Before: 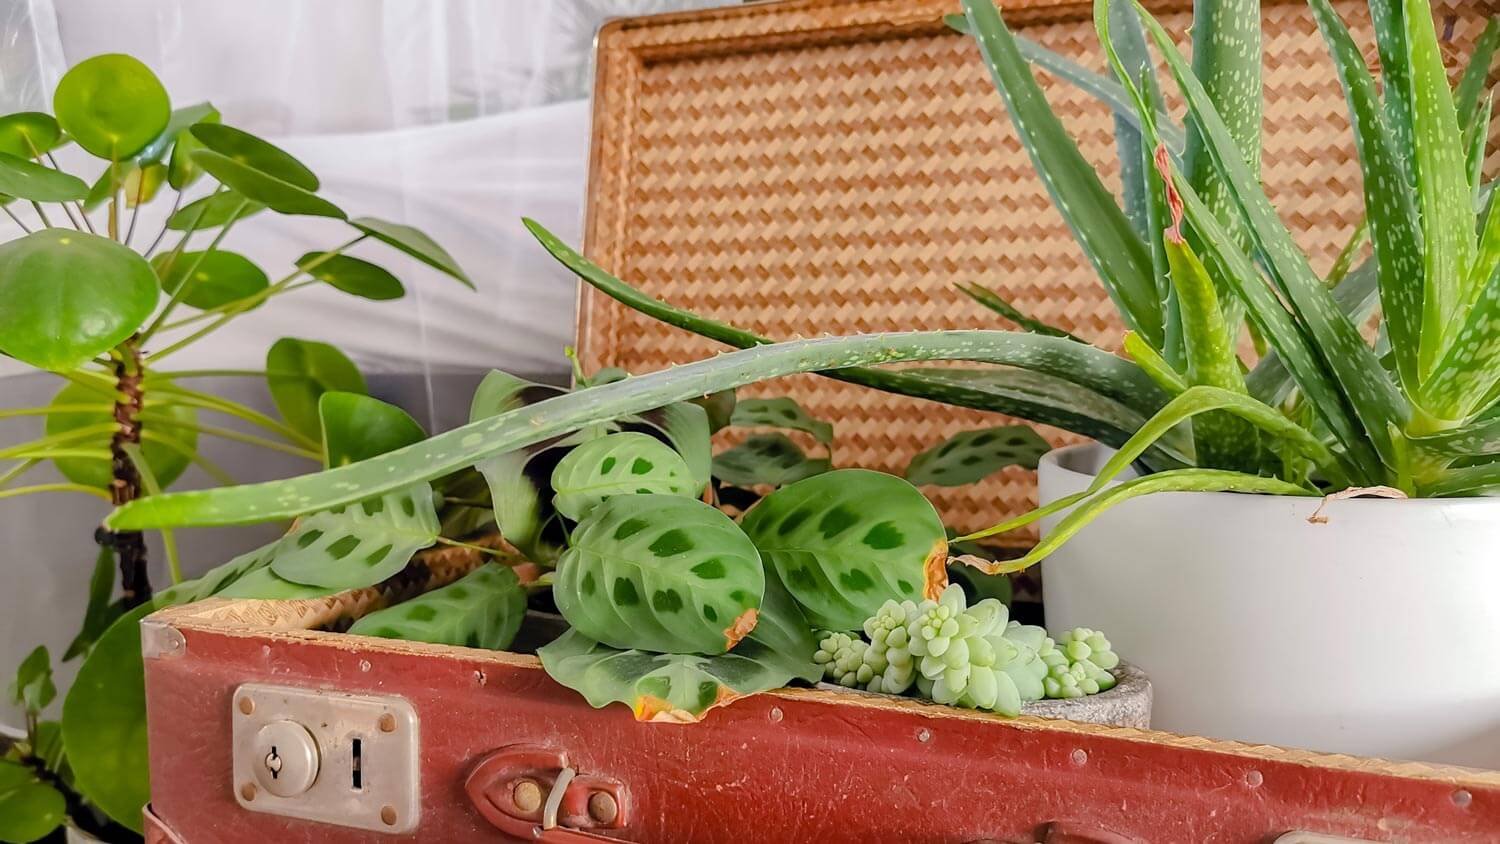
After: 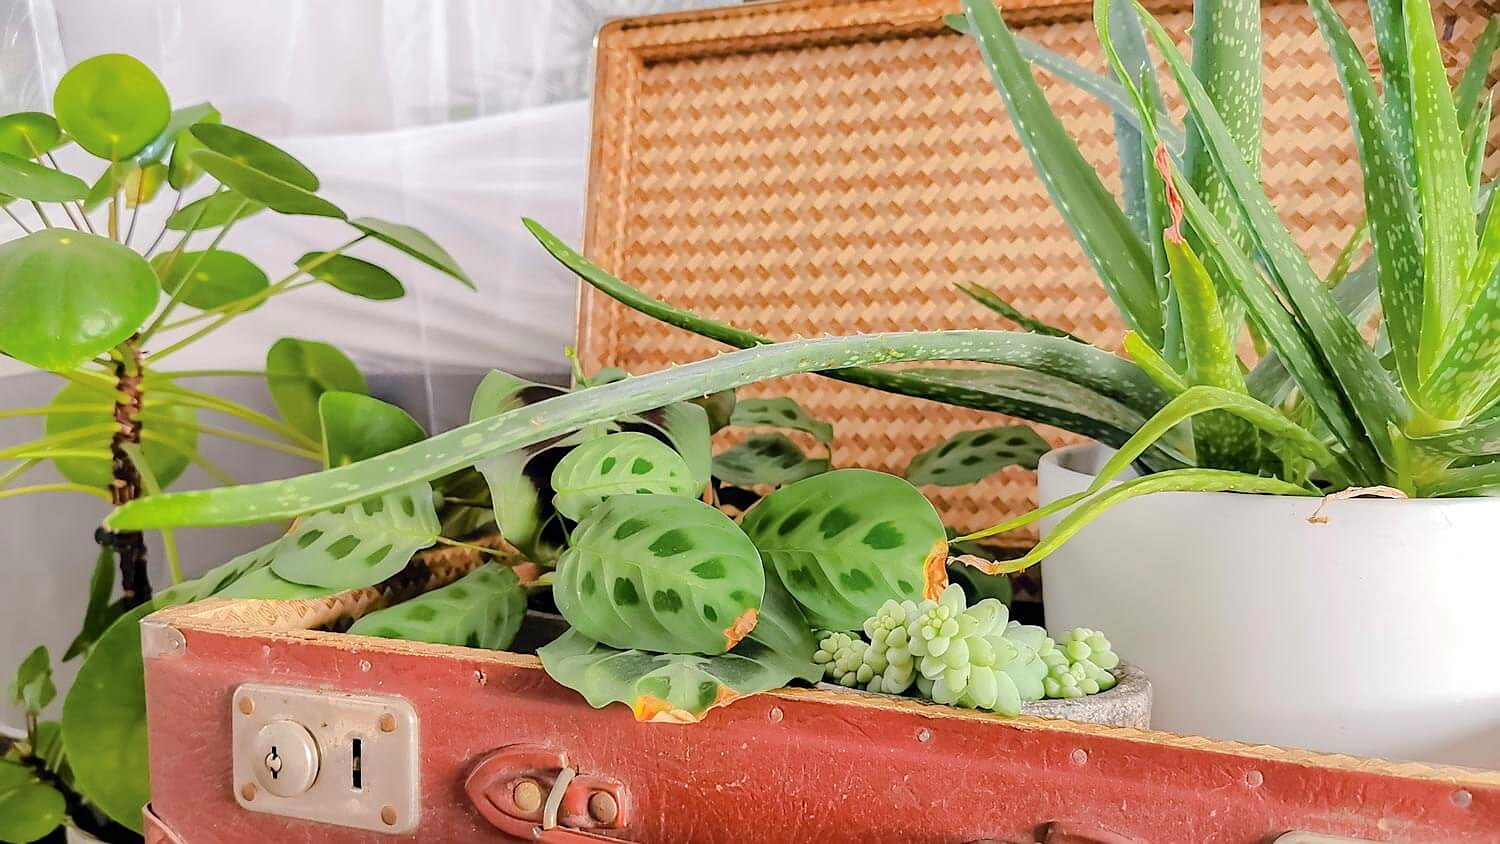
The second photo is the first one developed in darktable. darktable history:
exposure: exposure 0.201 EV, compensate highlight preservation false
tone curve: curves: ch0 [(0, 0) (0.003, 0.004) (0.011, 0.01) (0.025, 0.025) (0.044, 0.042) (0.069, 0.064) (0.1, 0.093) (0.136, 0.13) (0.177, 0.182) (0.224, 0.241) (0.277, 0.322) (0.335, 0.409) (0.399, 0.482) (0.468, 0.551) (0.543, 0.606) (0.623, 0.672) (0.709, 0.73) (0.801, 0.81) (0.898, 0.885) (1, 1)], color space Lab, independent channels, preserve colors none
sharpen: radius 0.976, amount 0.605
